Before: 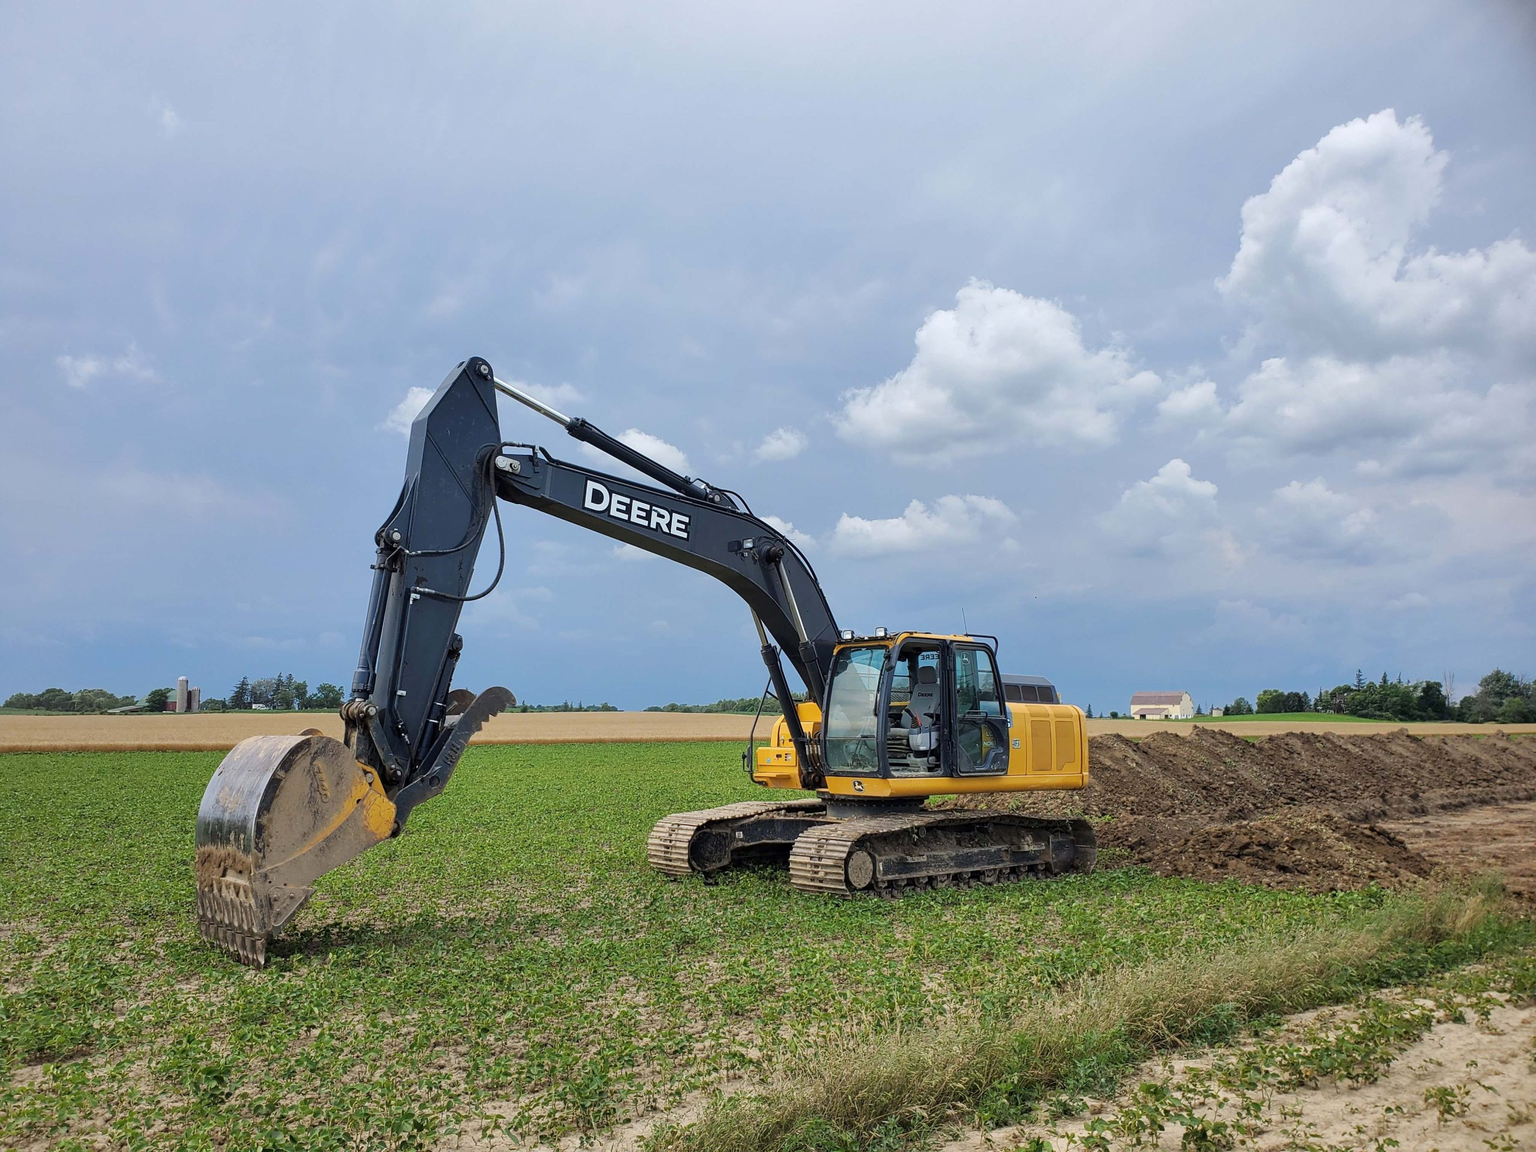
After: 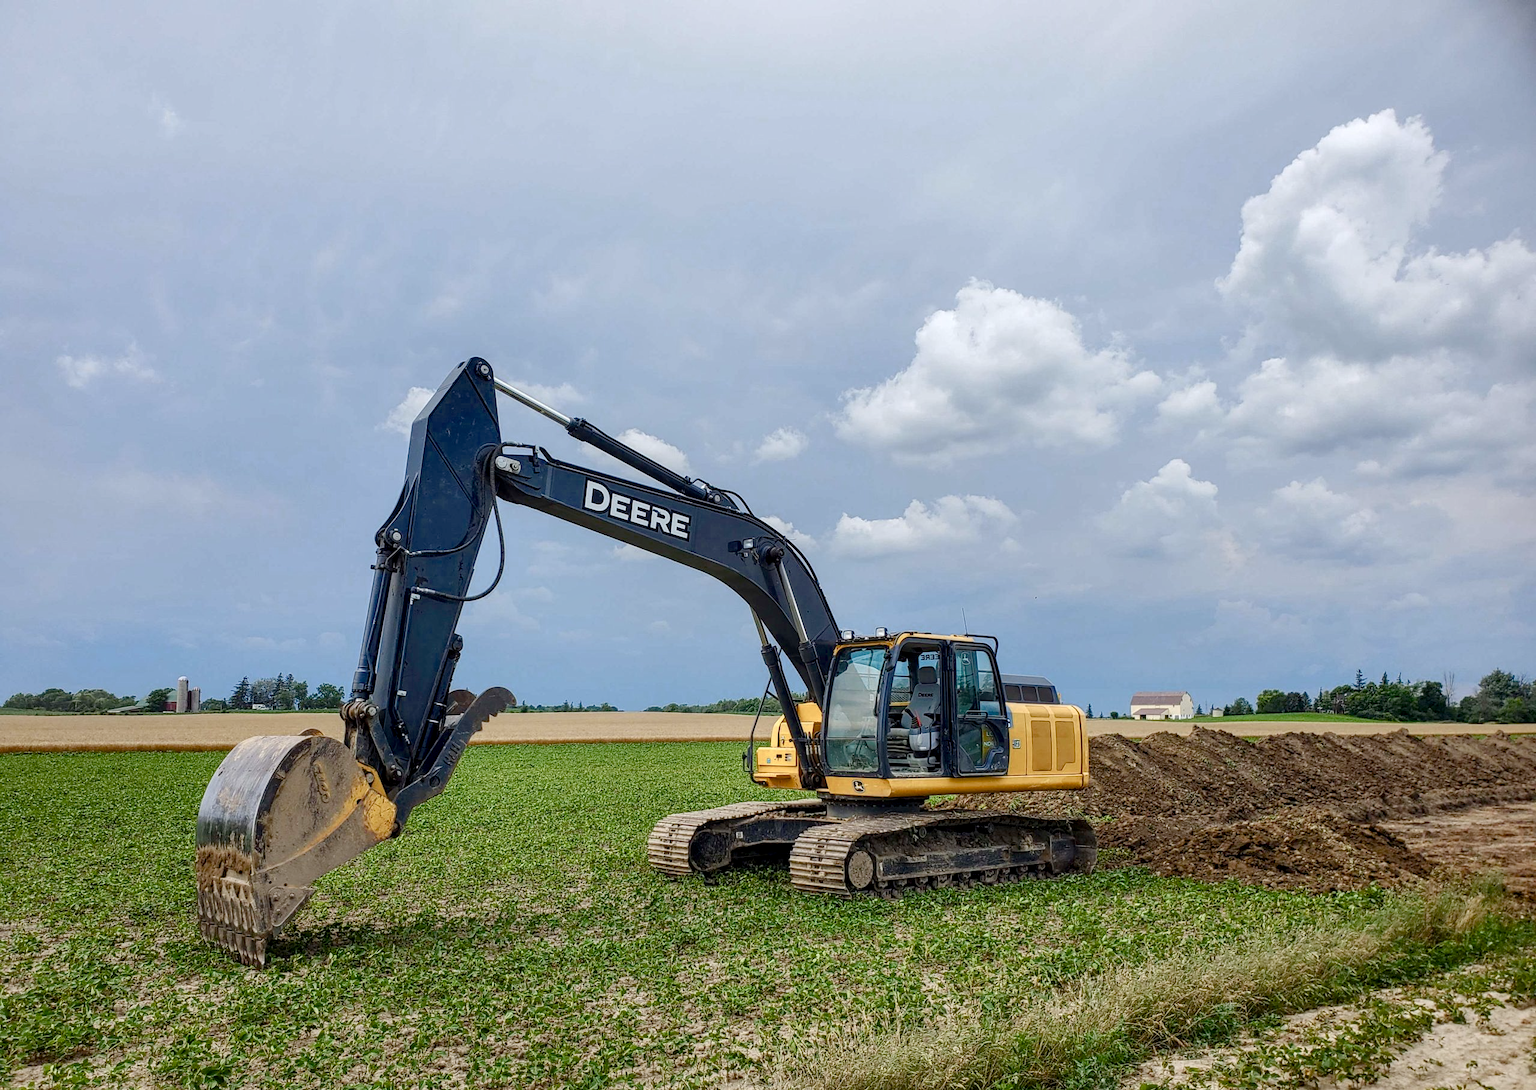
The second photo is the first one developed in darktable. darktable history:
color balance rgb: perceptual saturation grading › global saturation 20%, perceptual saturation grading › highlights -49.941%, perceptual saturation grading › shadows 25.843%, global vibrance 15.9%, saturation formula JzAzBz (2021)
local contrast: on, module defaults
crop and rotate: top 0.009%, bottom 5.287%
